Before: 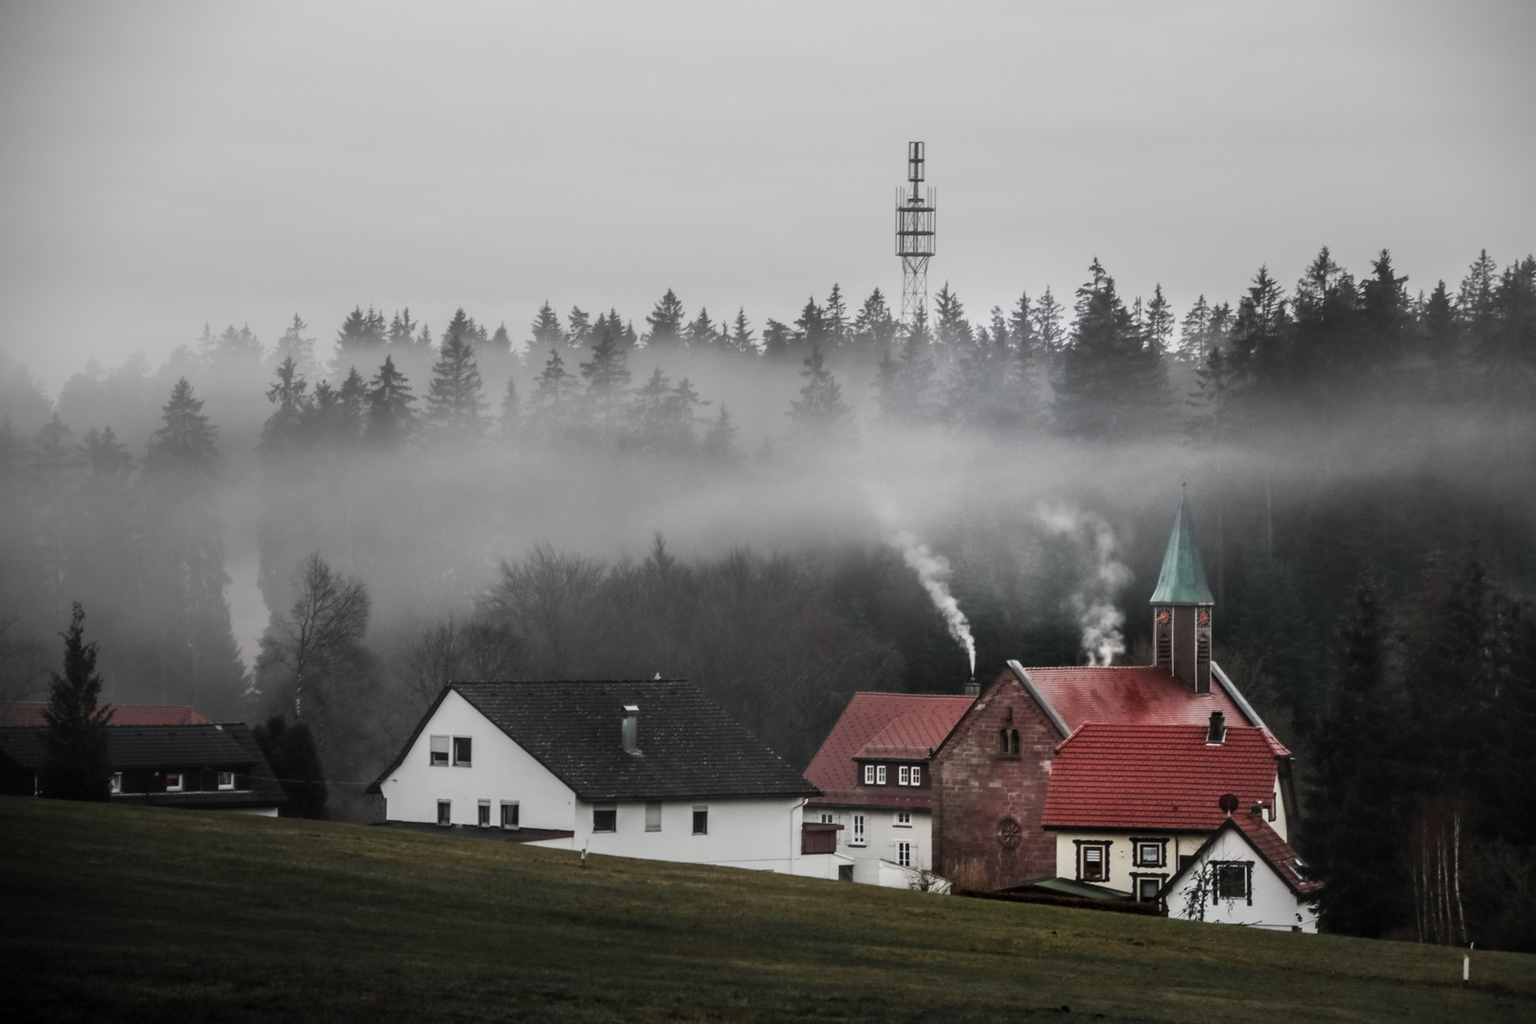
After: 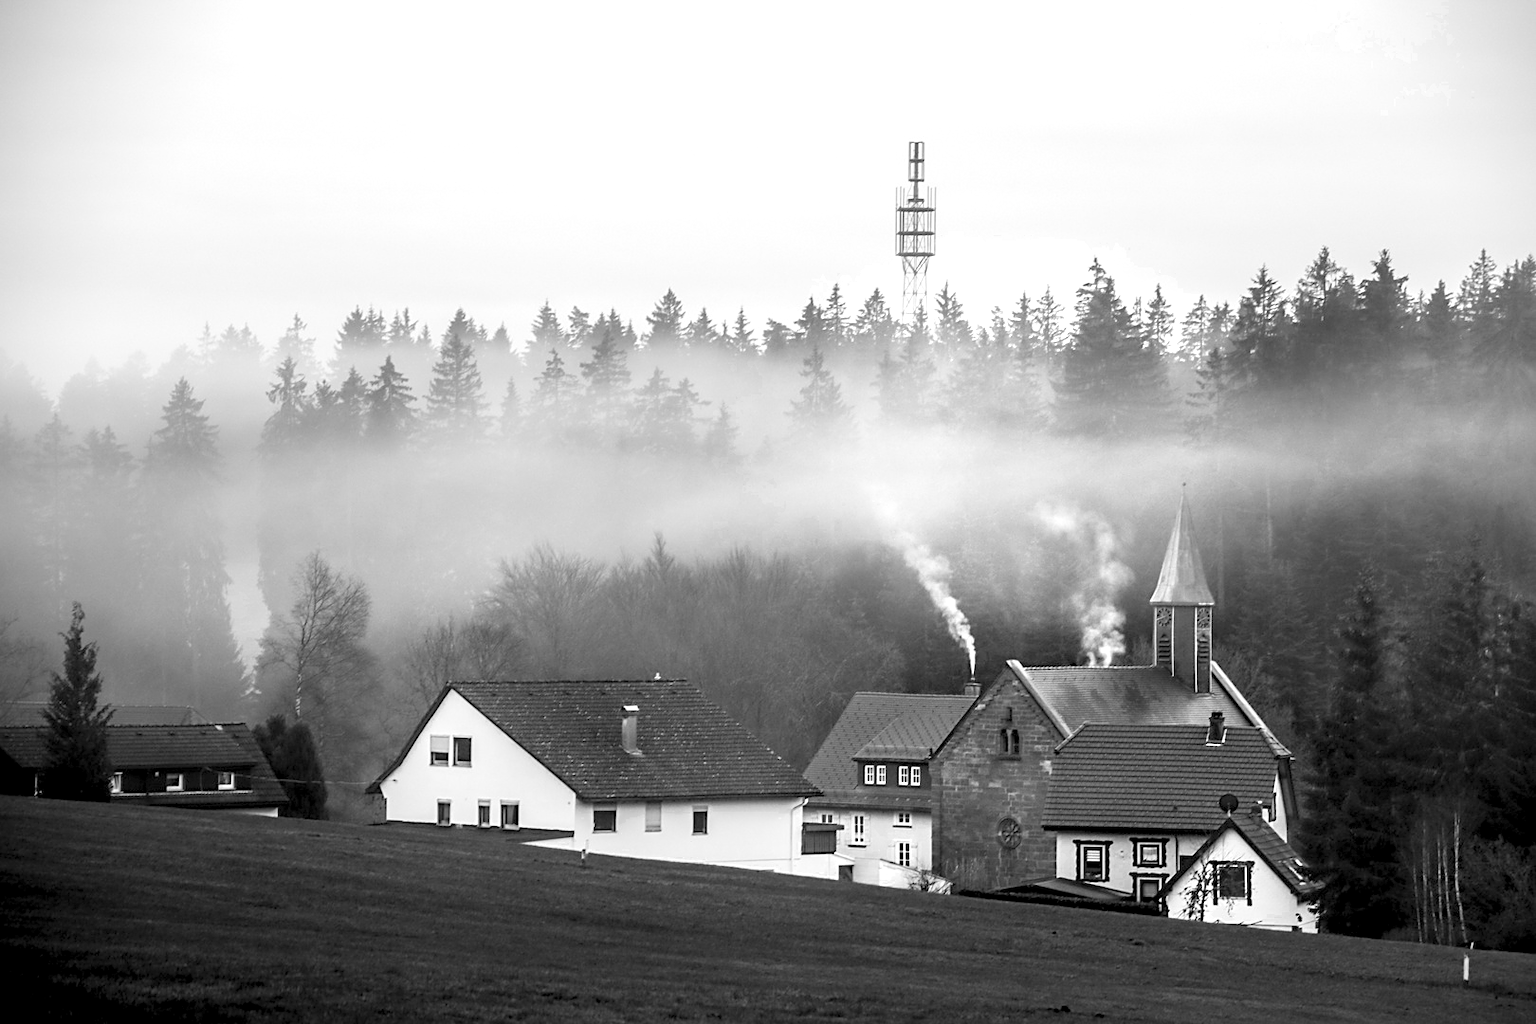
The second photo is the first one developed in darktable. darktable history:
color zones: curves: ch0 [(0.287, 0.048) (0.493, 0.484) (0.737, 0.816)]; ch1 [(0, 0) (0.143, 0) (0.286, 0) (0.429, 0) (0.571, 0) (0.714, 0) (0.857, 0)]
sharpen: on, module defaults
levels: levels [0.036, 0.364, 0.827]
exposure: exposure 0.2 EV, compensate highlight preservation false
